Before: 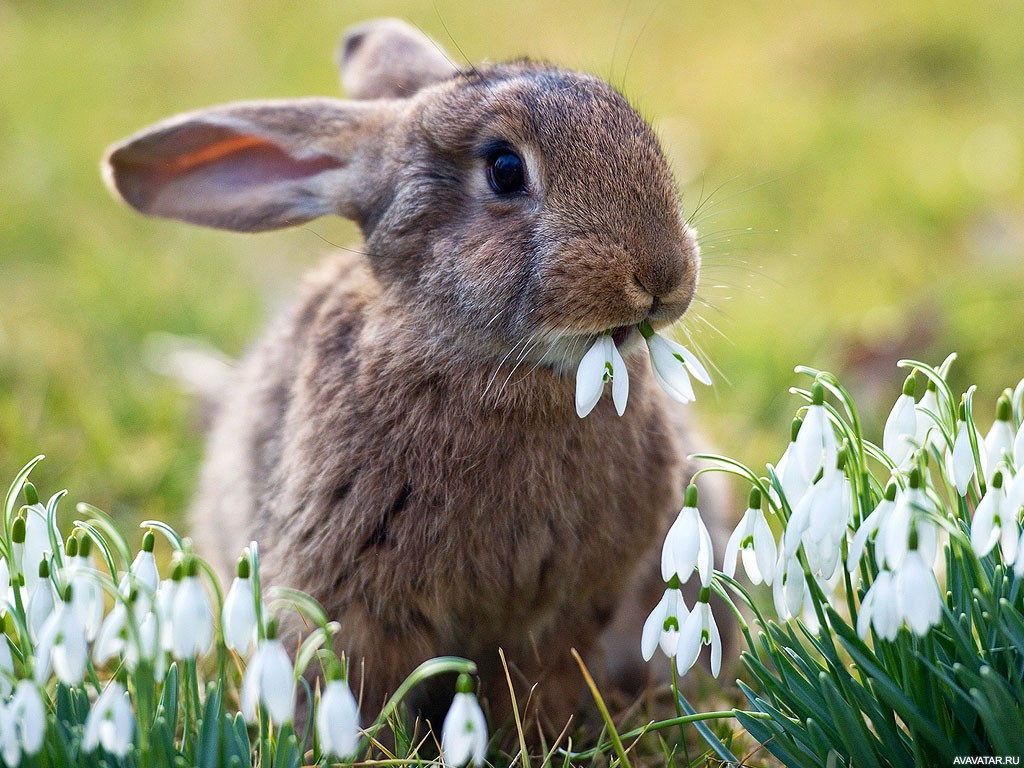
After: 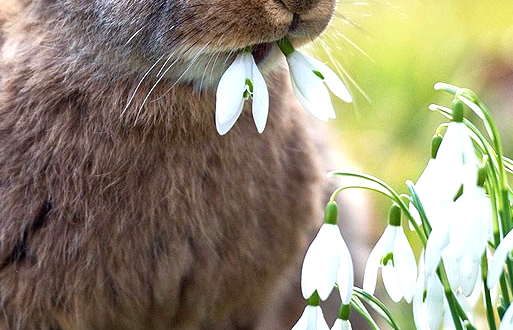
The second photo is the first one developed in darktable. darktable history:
crop: left 35.176%, top 36.968%, right 14.639%, bottom 20.062%
exposure: black level correction 0.001, exposure 0.5 EV, compensate highlight preservation false
